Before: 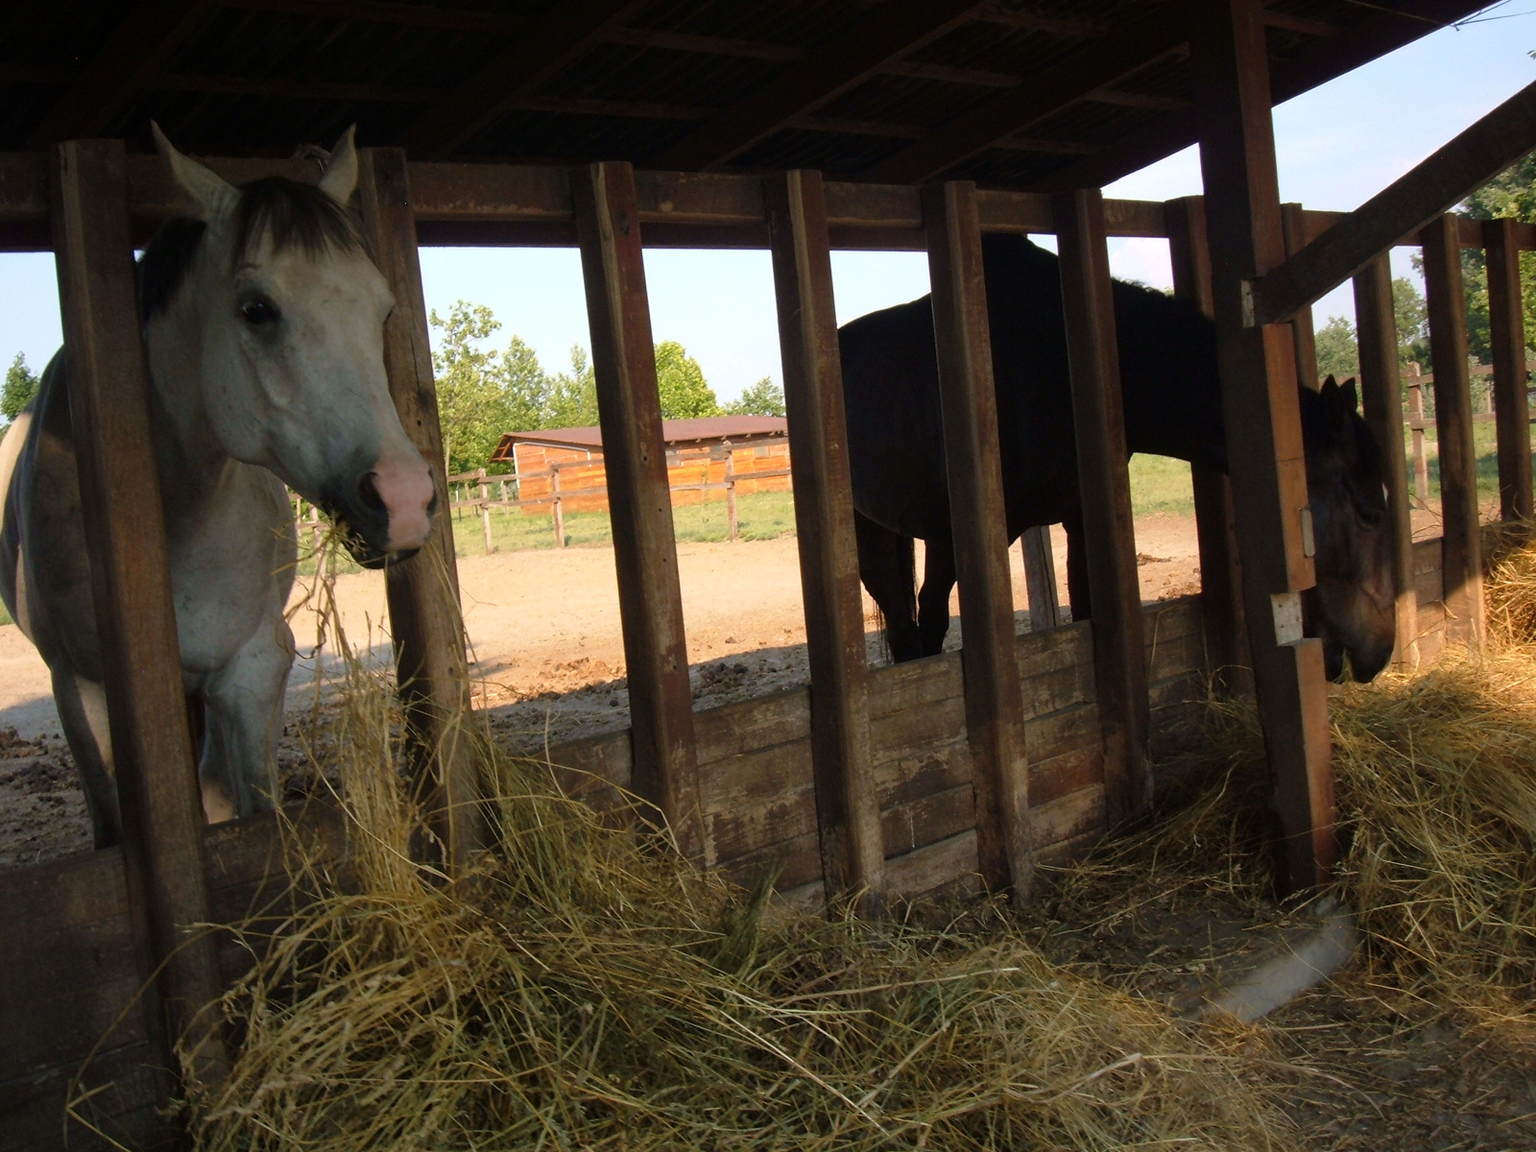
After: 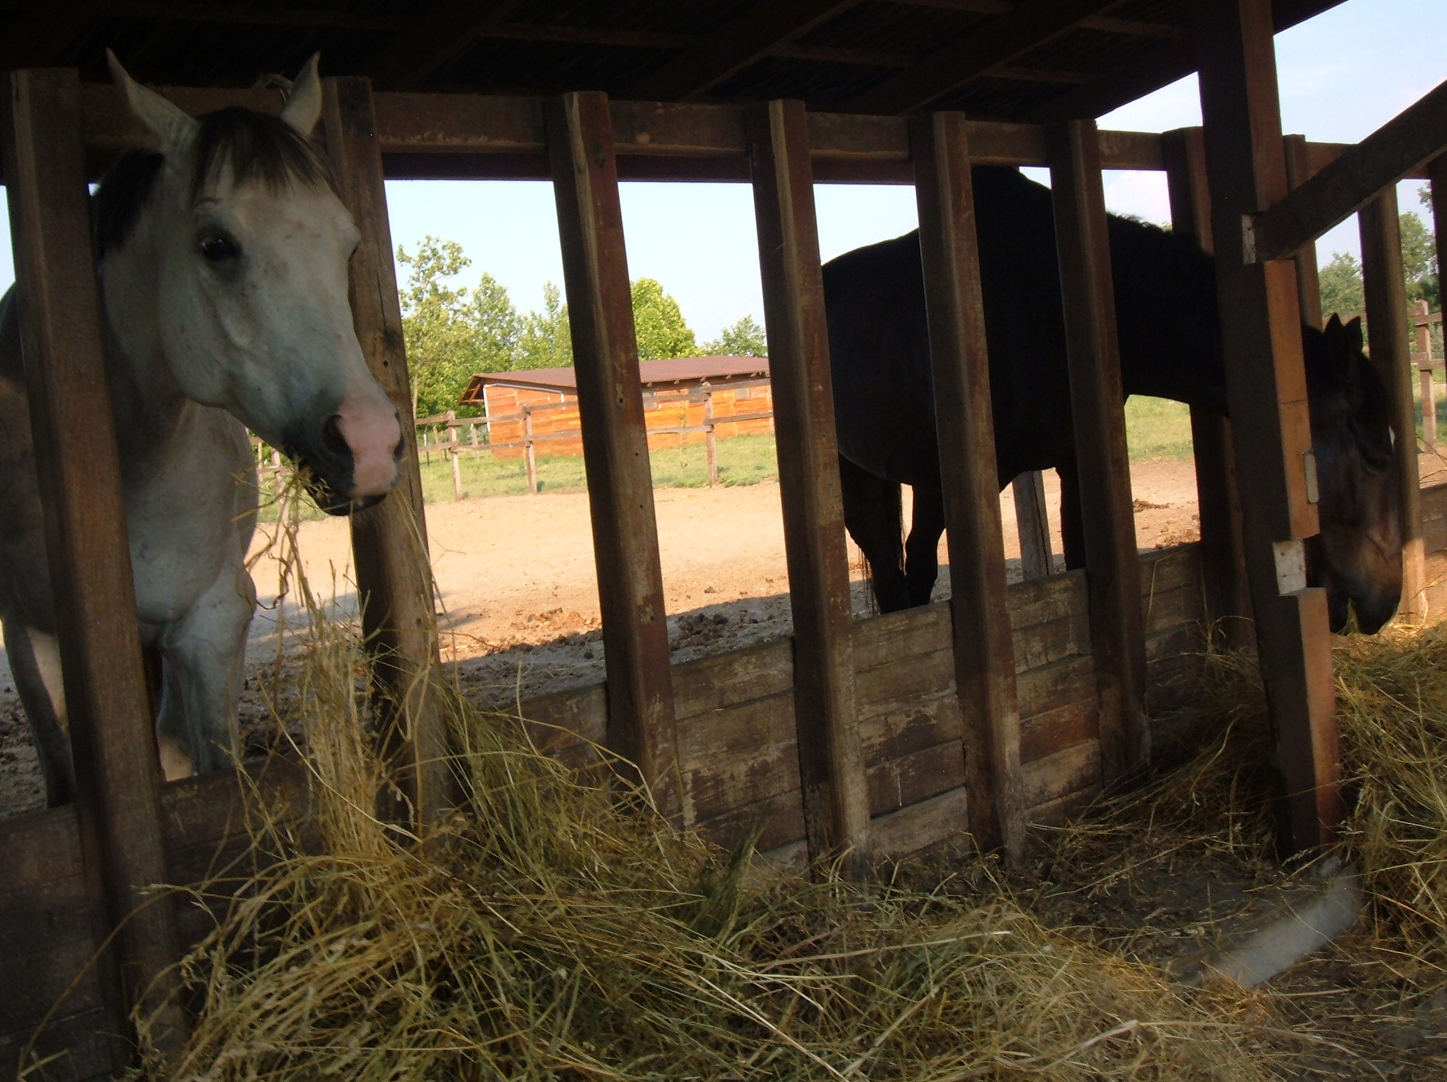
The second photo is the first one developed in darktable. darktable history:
crop: left 3.231%, top 6.482%, right 6.289%, bottom 3.34%
